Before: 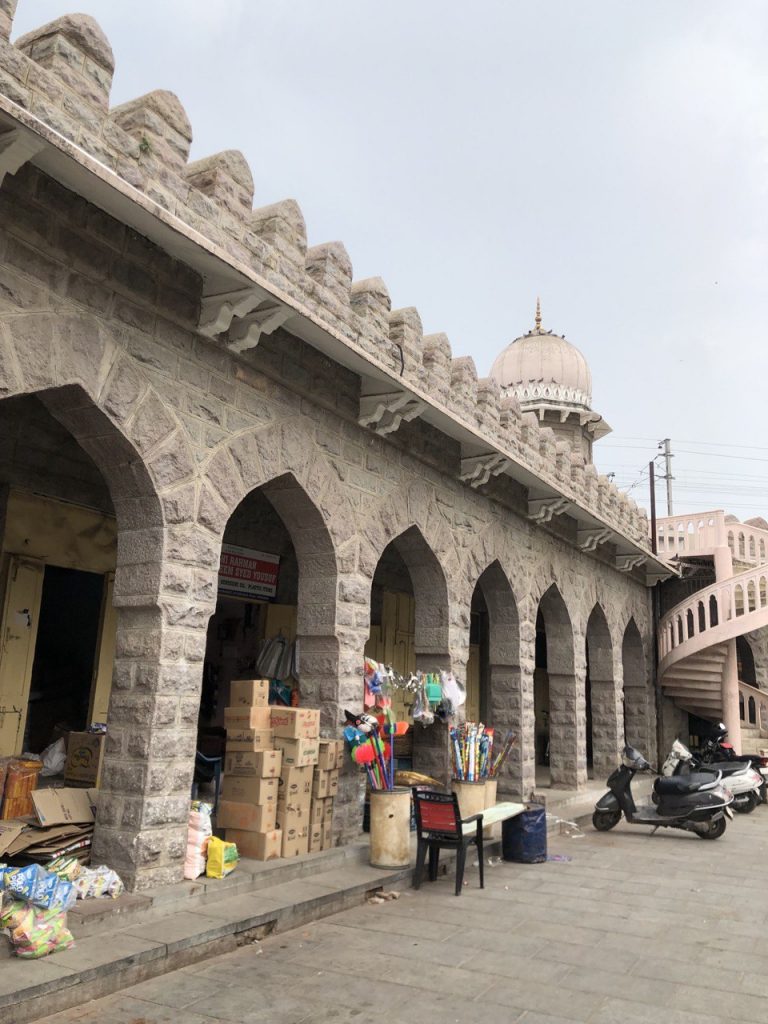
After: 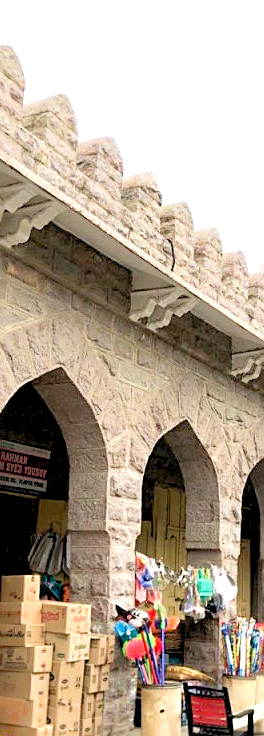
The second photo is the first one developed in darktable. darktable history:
sharpen: on, module defaults
levels: levels [0.036, 0.364, 0.827]
crop and rotate: left 29.826%, top 10.334%, right 35.684%, bottom 17.772%
exposure: black level correction 0.009, exposure -0.16 EV, compensate highlight preservation false
velvia: on, module defaults
